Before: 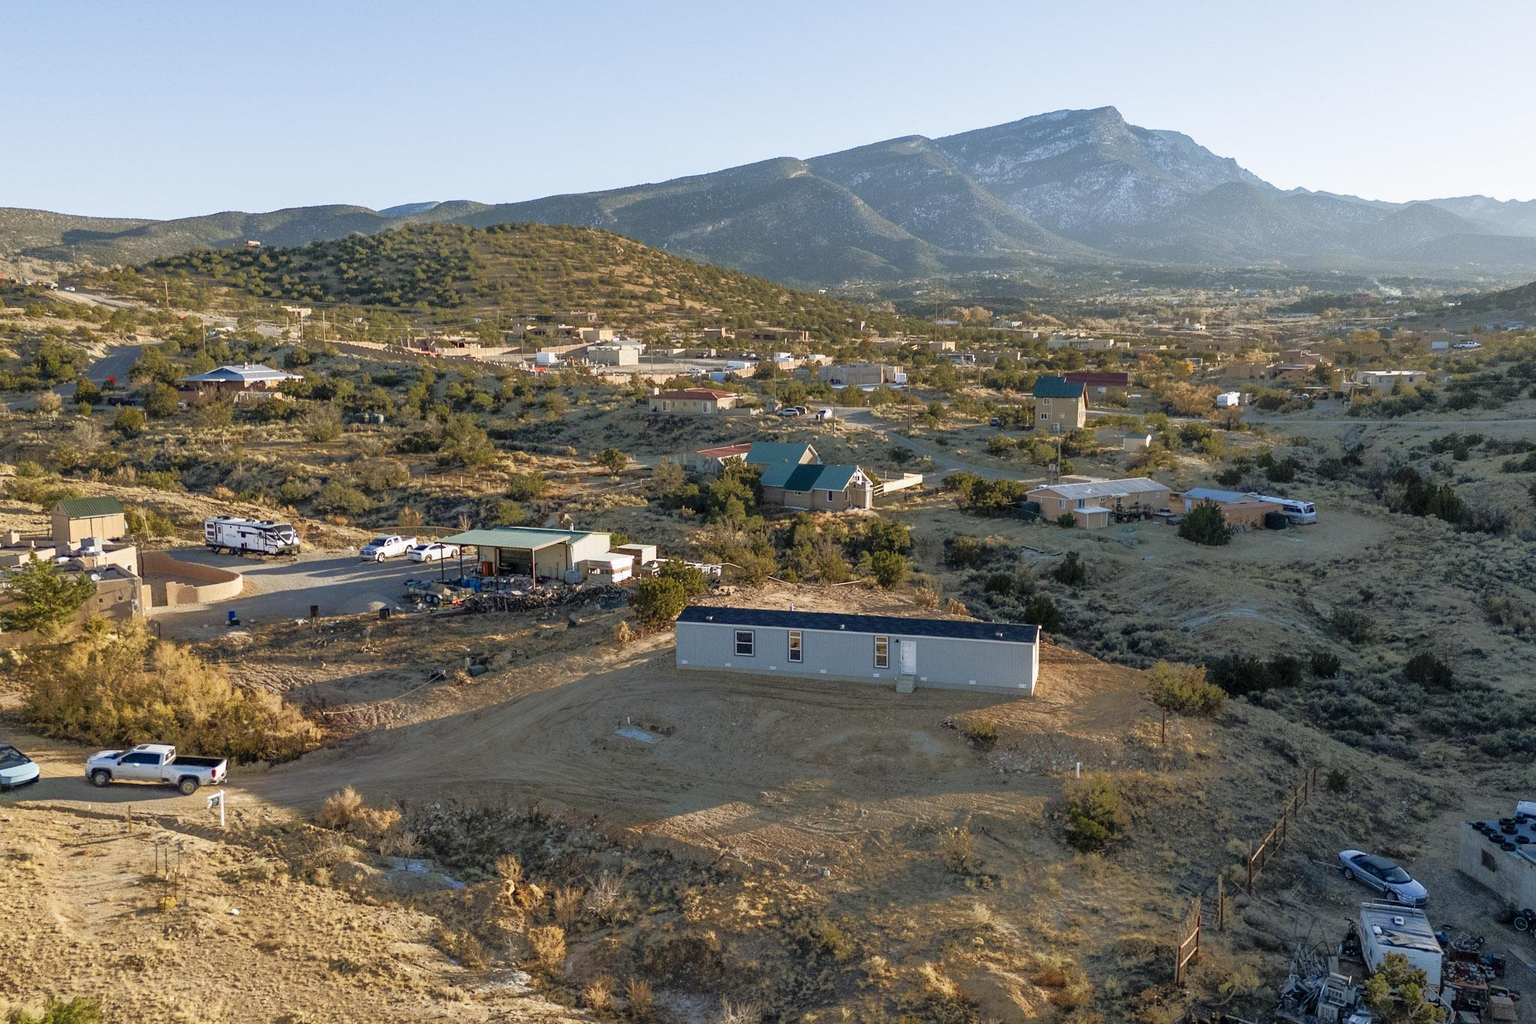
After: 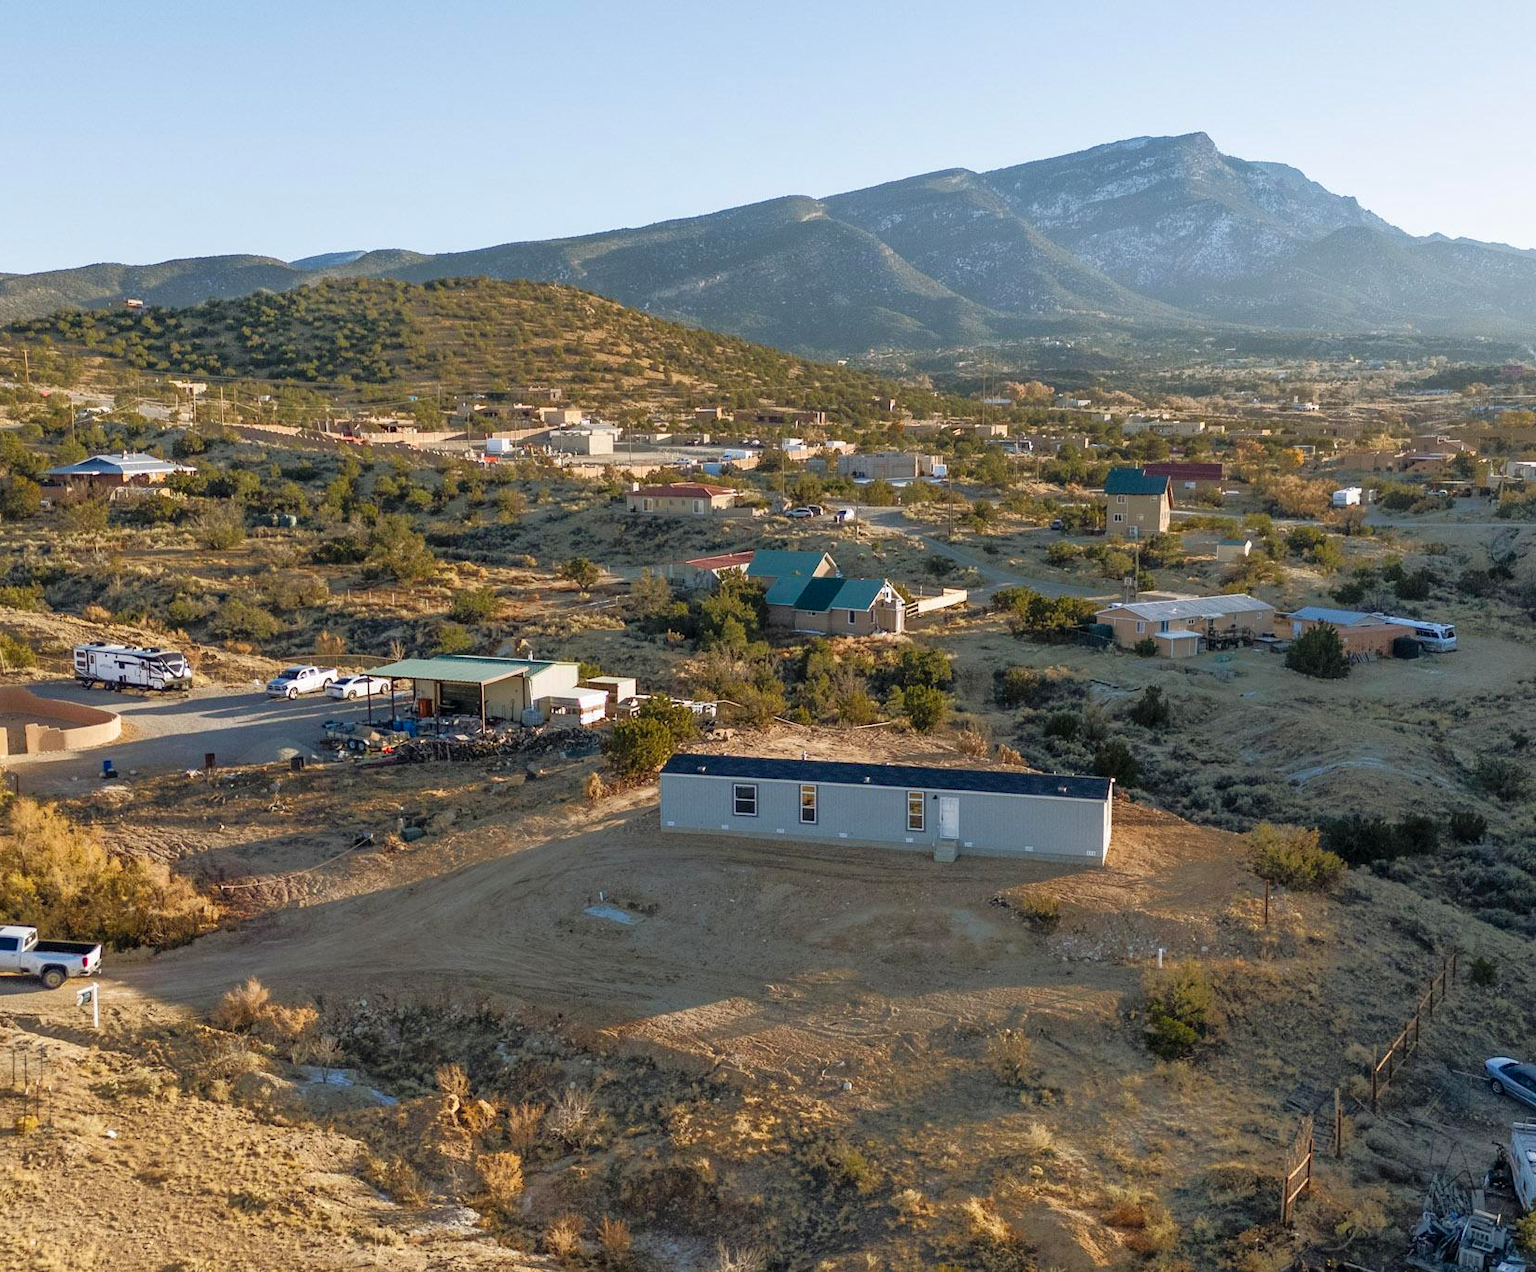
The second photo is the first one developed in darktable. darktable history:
crop and rotate: left 9.479%, right 10.148%
